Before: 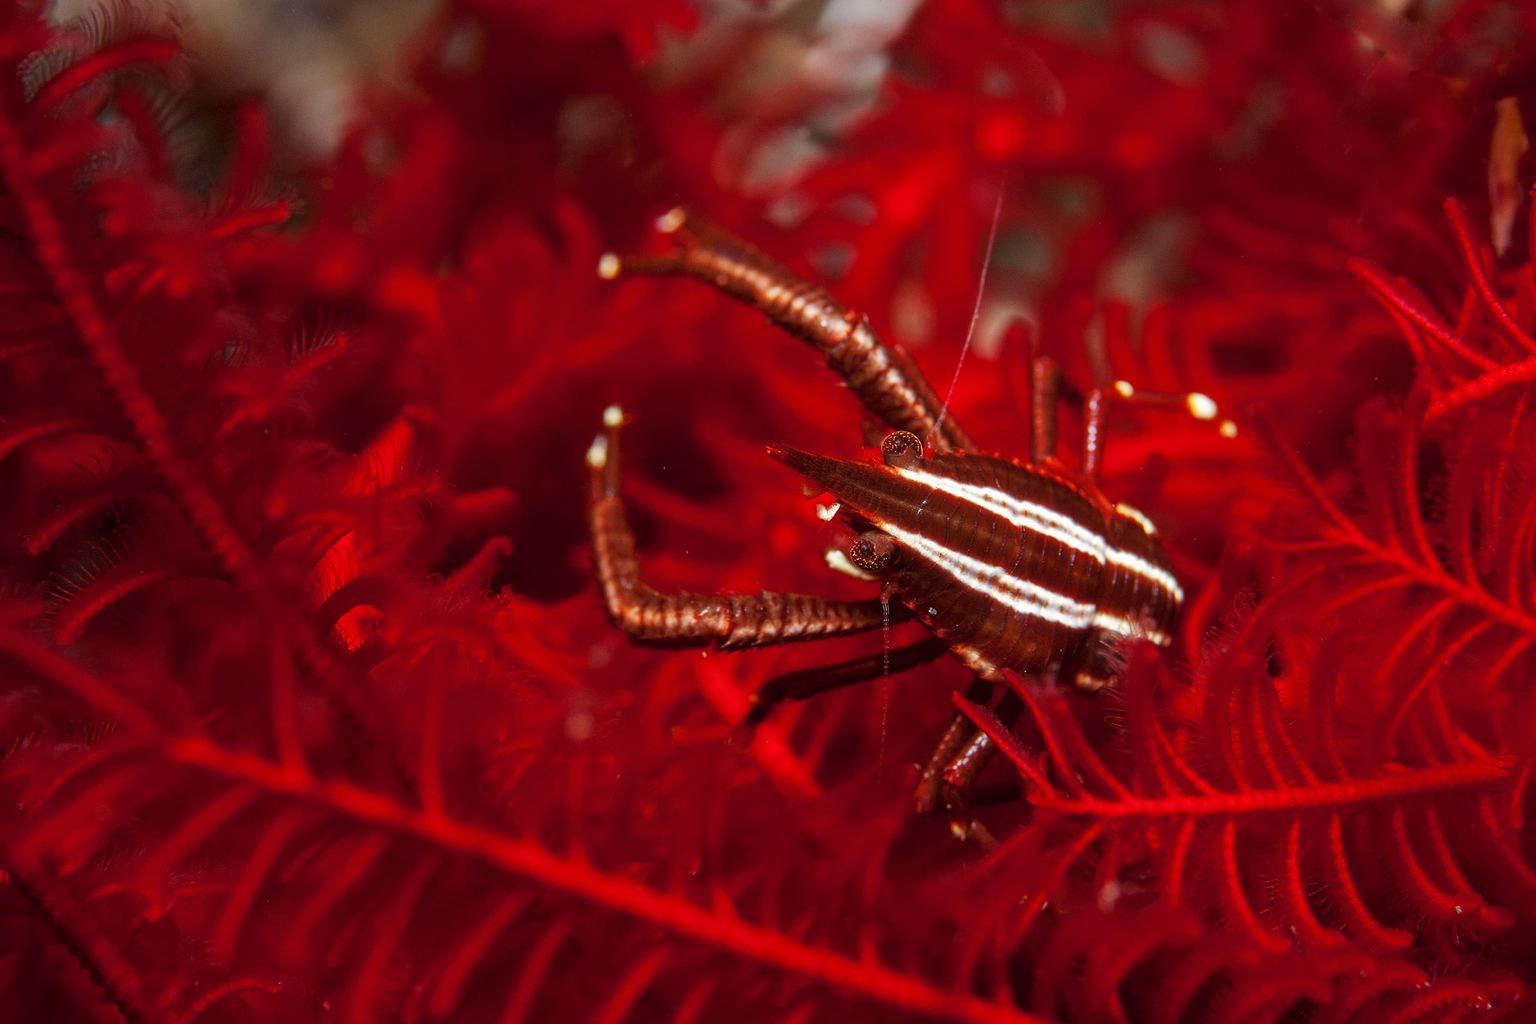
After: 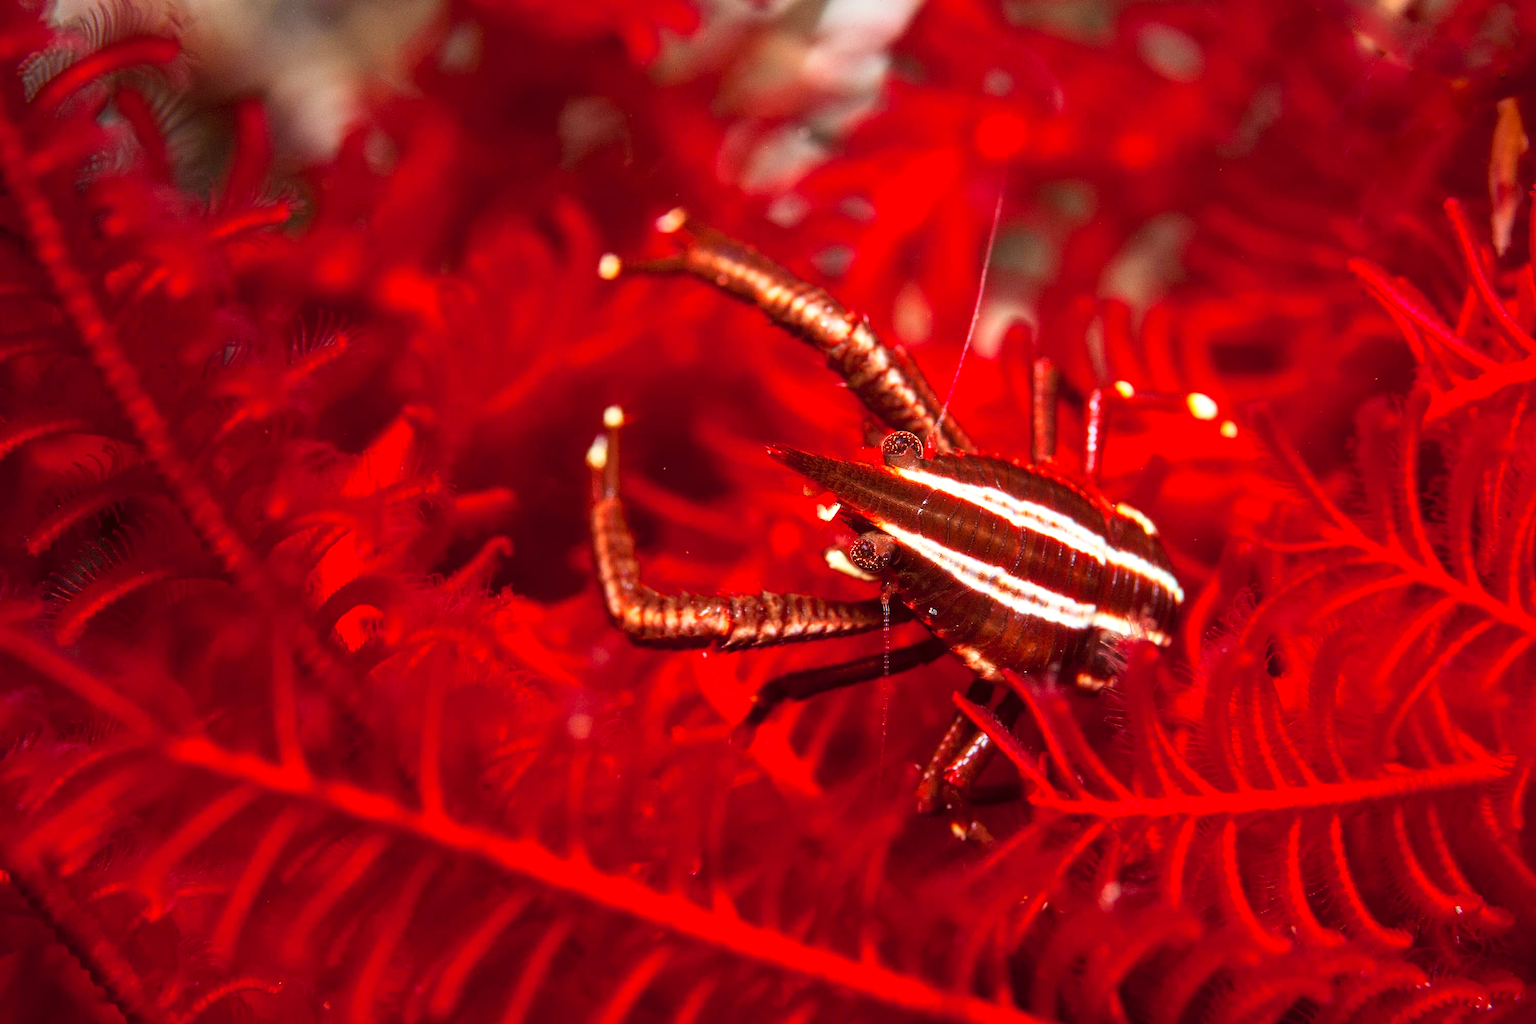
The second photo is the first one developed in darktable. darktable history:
exposure: black level correction 0.001, exposure 0.498 EV, compensate highlight preservation false
contrast brightness saturation: contrast 0.201, brightness 0.166, saturation 0.223
